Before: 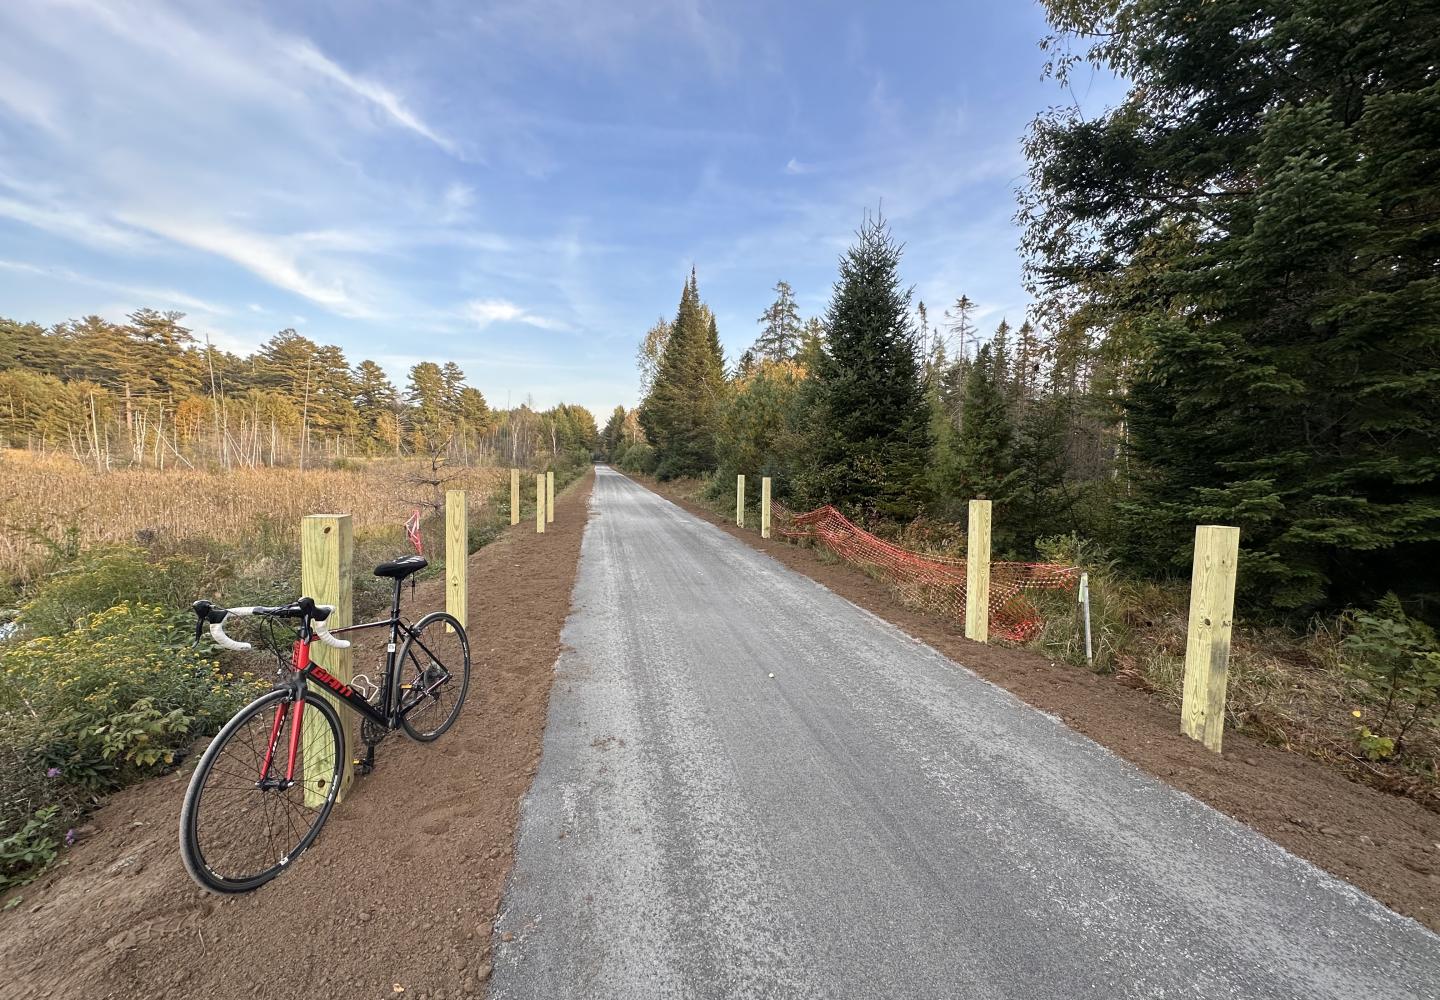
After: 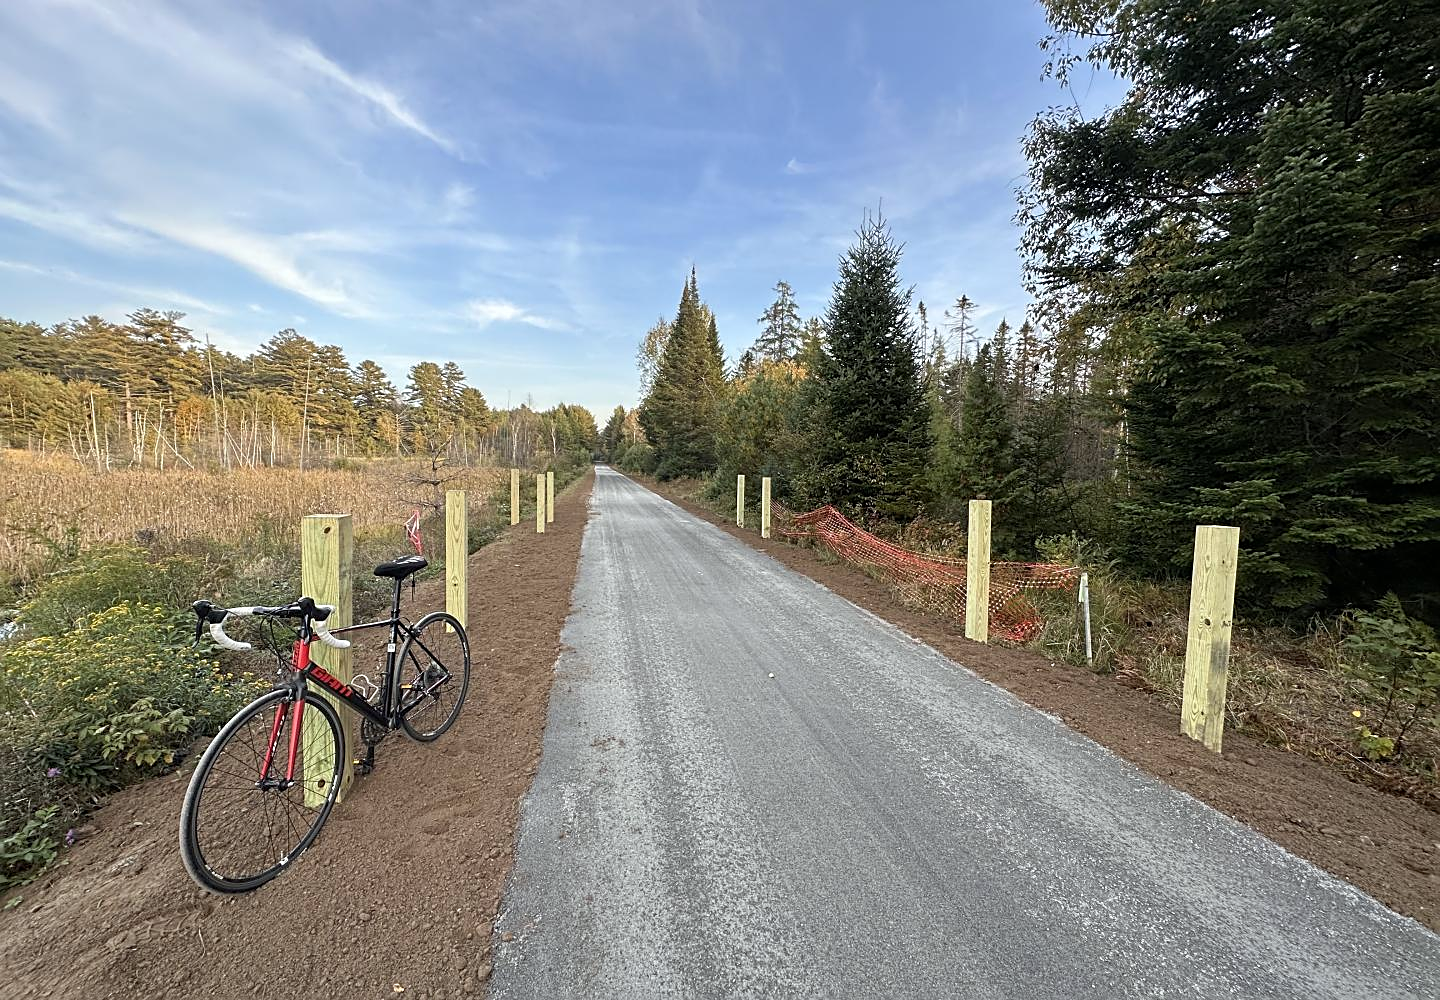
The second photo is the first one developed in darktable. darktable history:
sharpen: on, module defaults
white balance: red 0.978, blue 0.999
